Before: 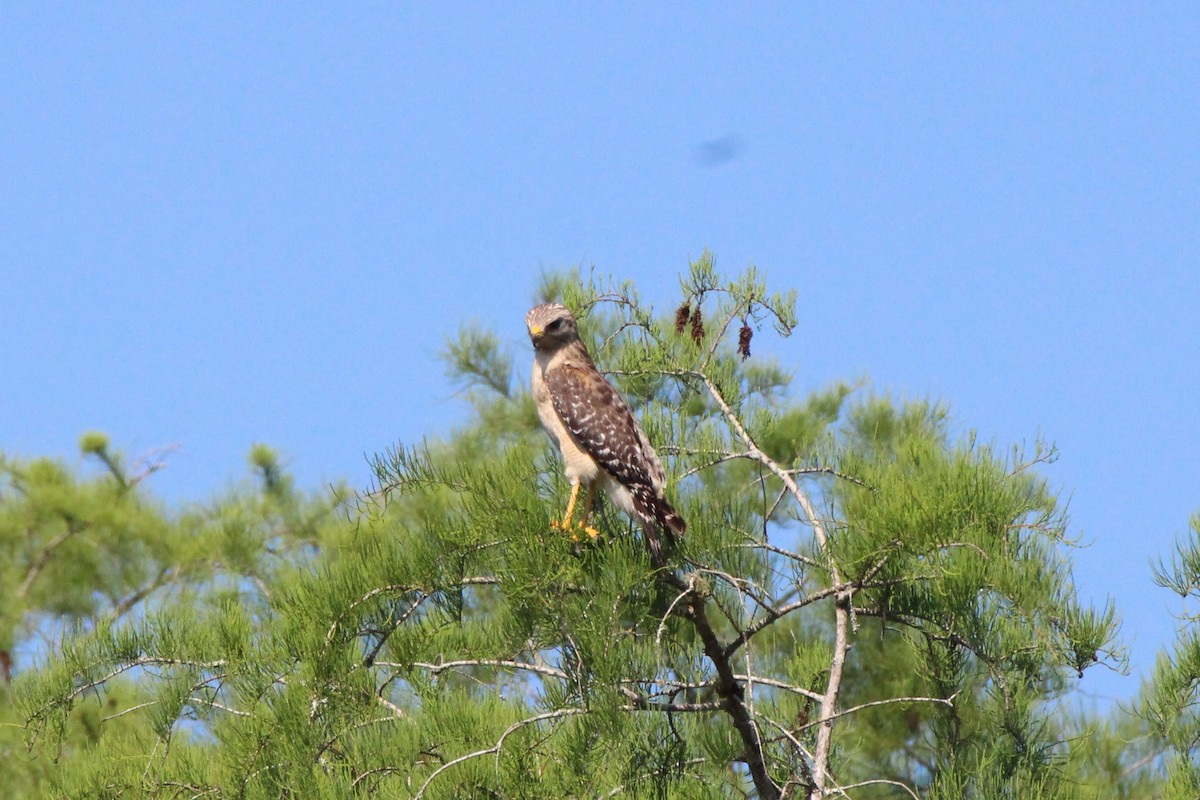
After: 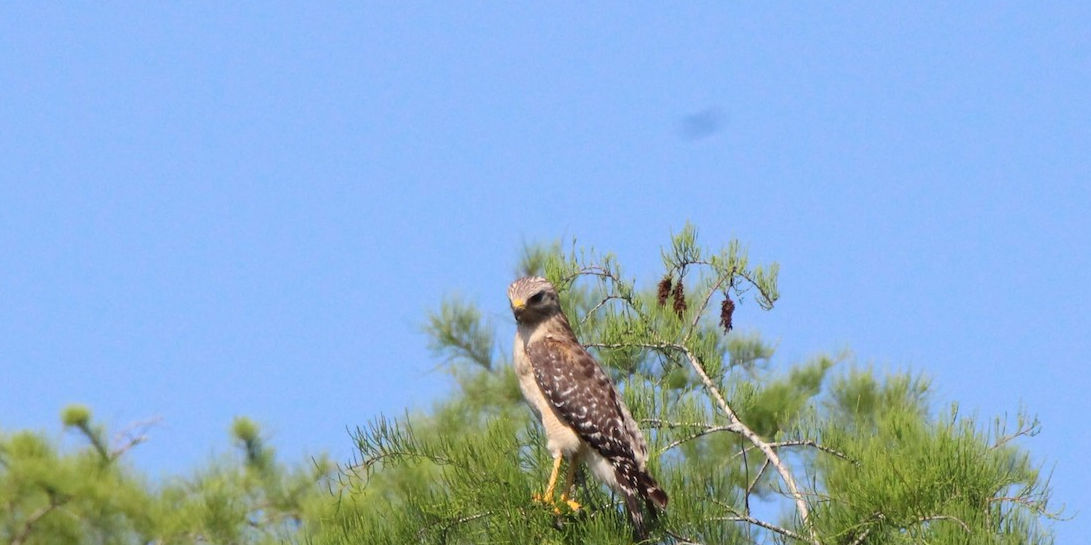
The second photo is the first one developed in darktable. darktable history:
crop: left 1.519%, top 3.38%, right 7.545%, bottom 28.465%
